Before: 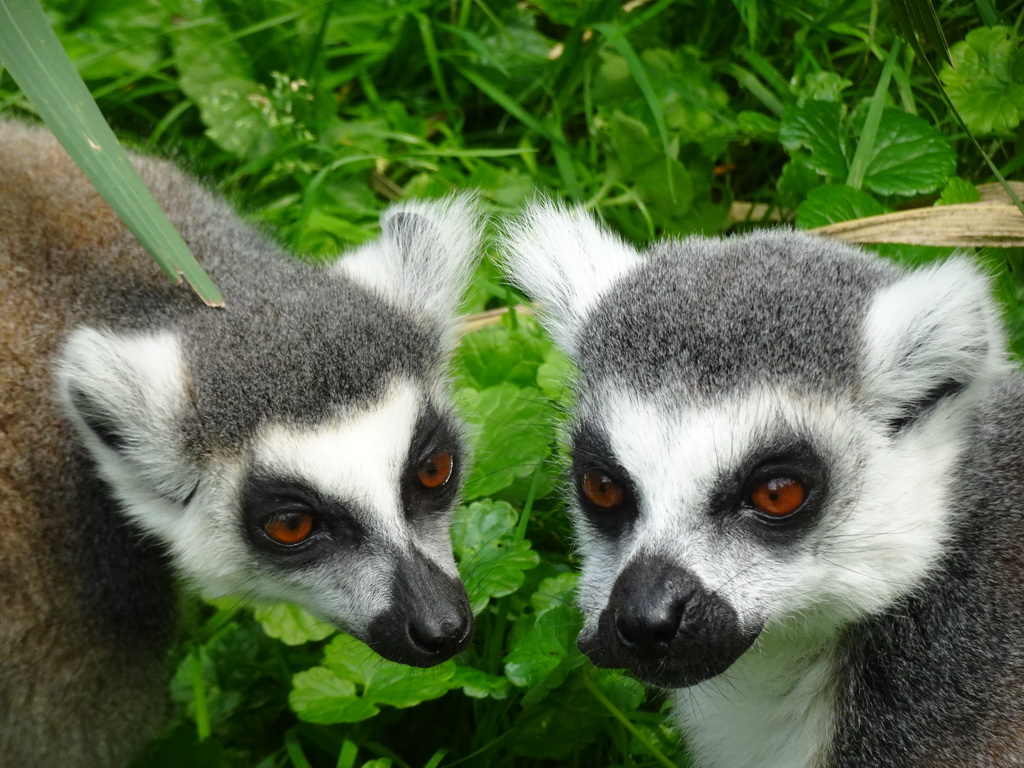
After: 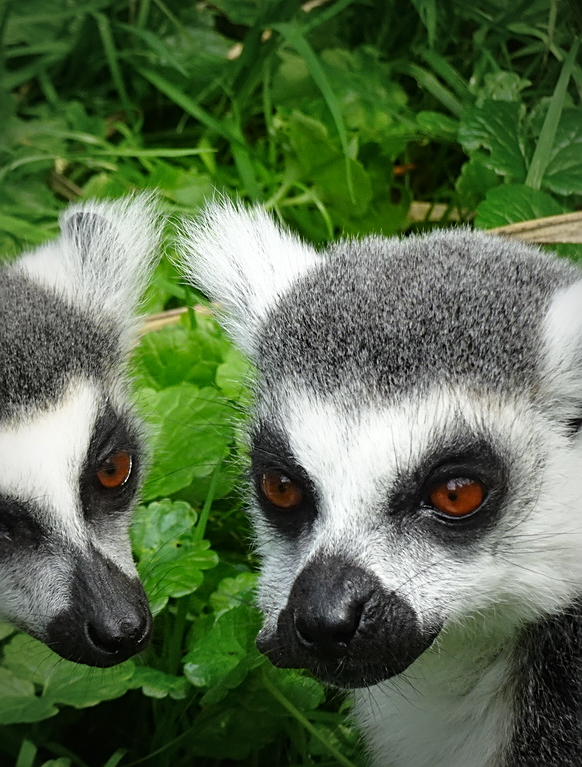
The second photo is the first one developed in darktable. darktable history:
vignetting: fall-off start 64.62%, brightness -0.414, saturation -0.299, width/height ratio 0.882
crop: left 31.44%, top 0.002%, right 11.653%
sharpen: on, module defaults
